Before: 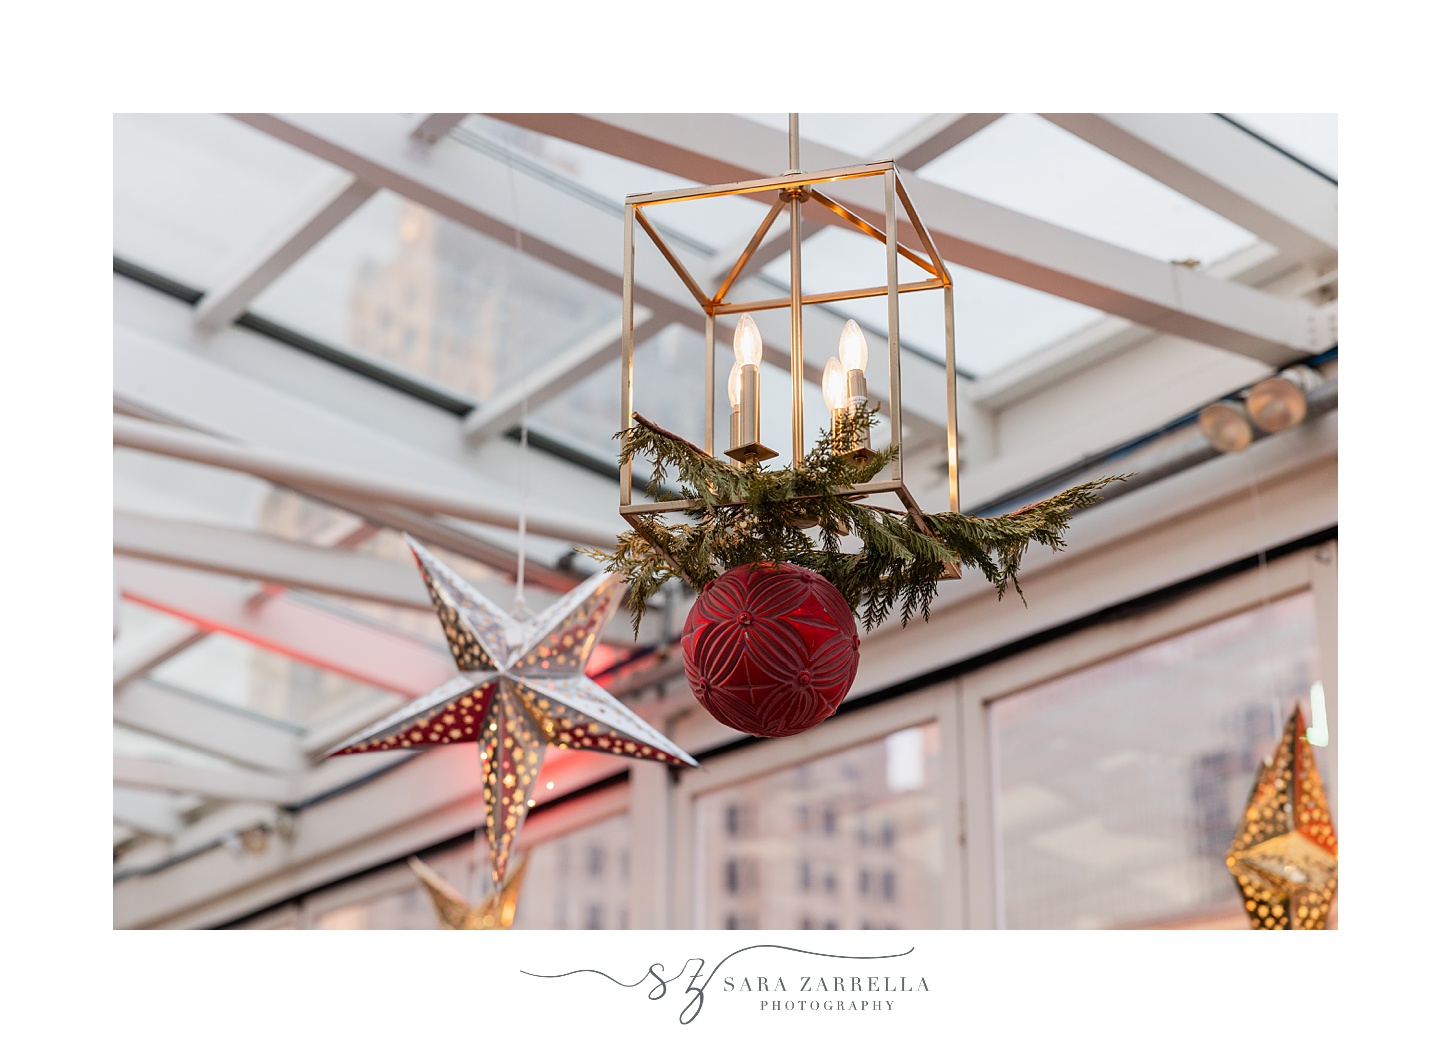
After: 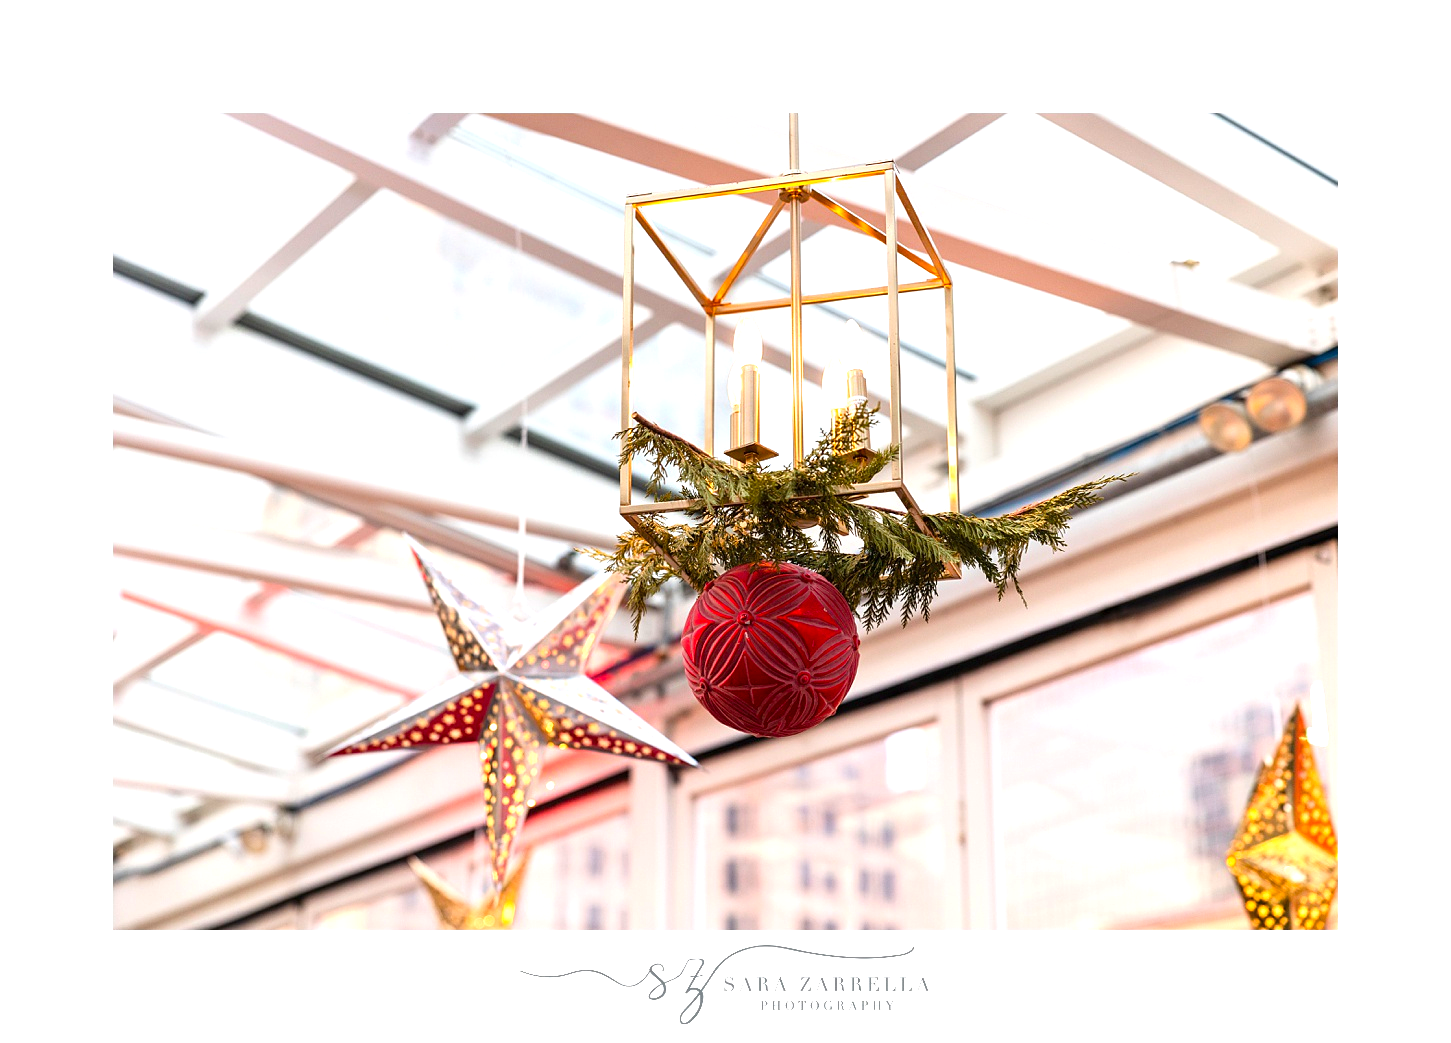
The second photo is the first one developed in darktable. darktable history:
exposure: exposure 1 EV, compensate highlight preservation false
color balance rgb: perceptual saturation grading › global saturation 25%, global vibrance 10%
